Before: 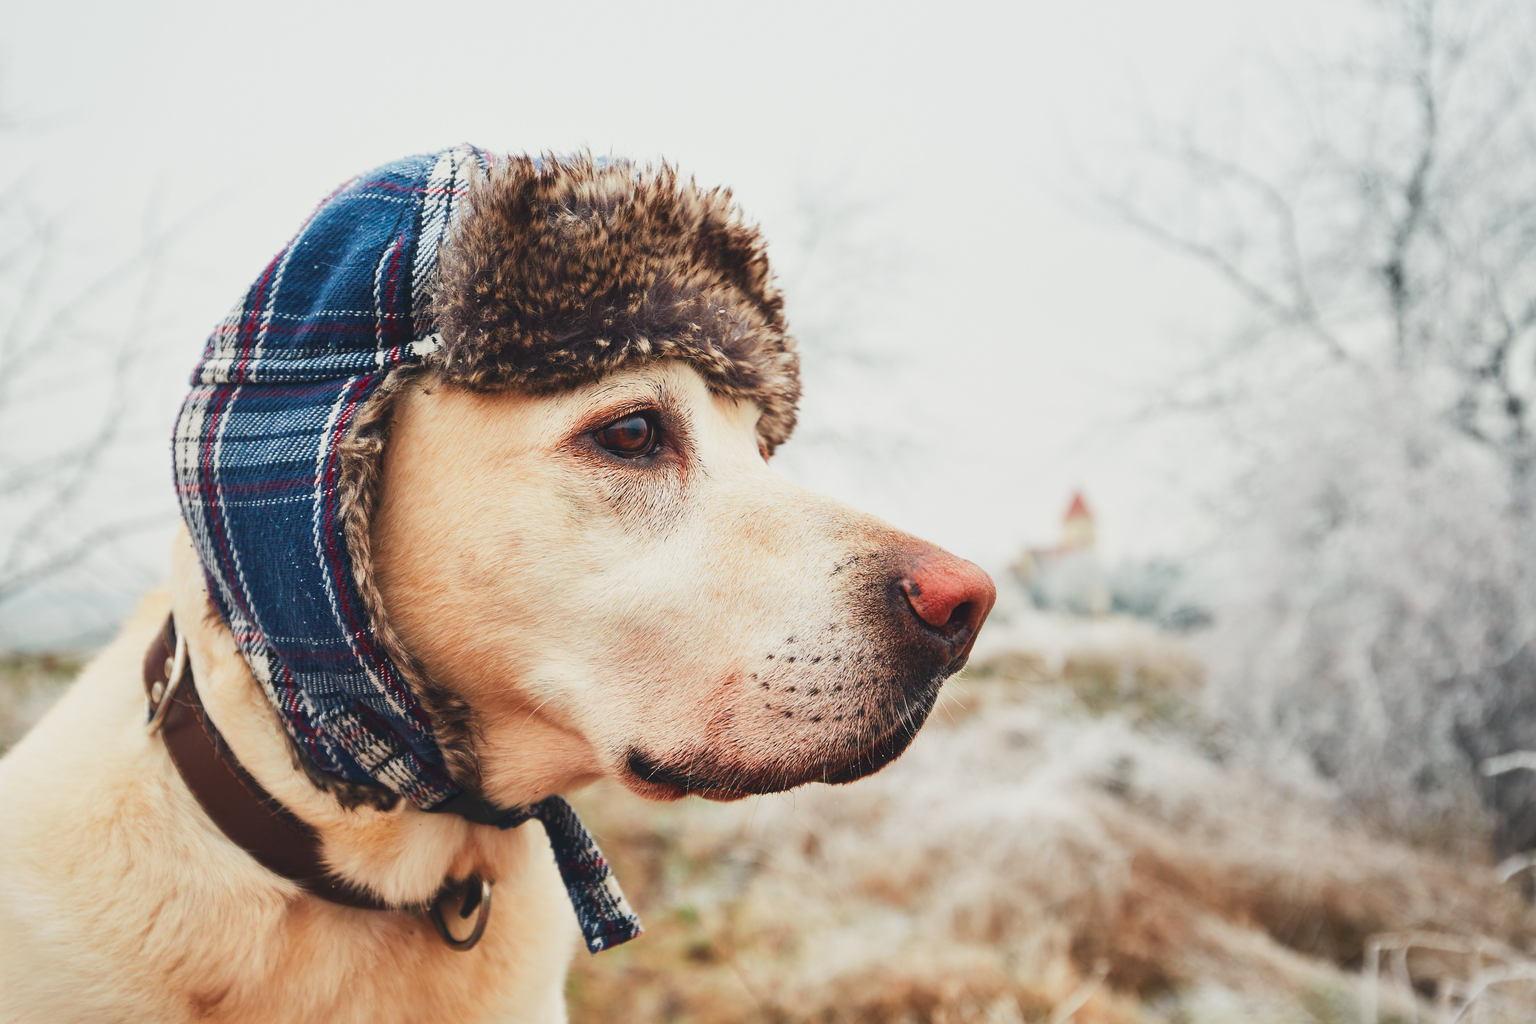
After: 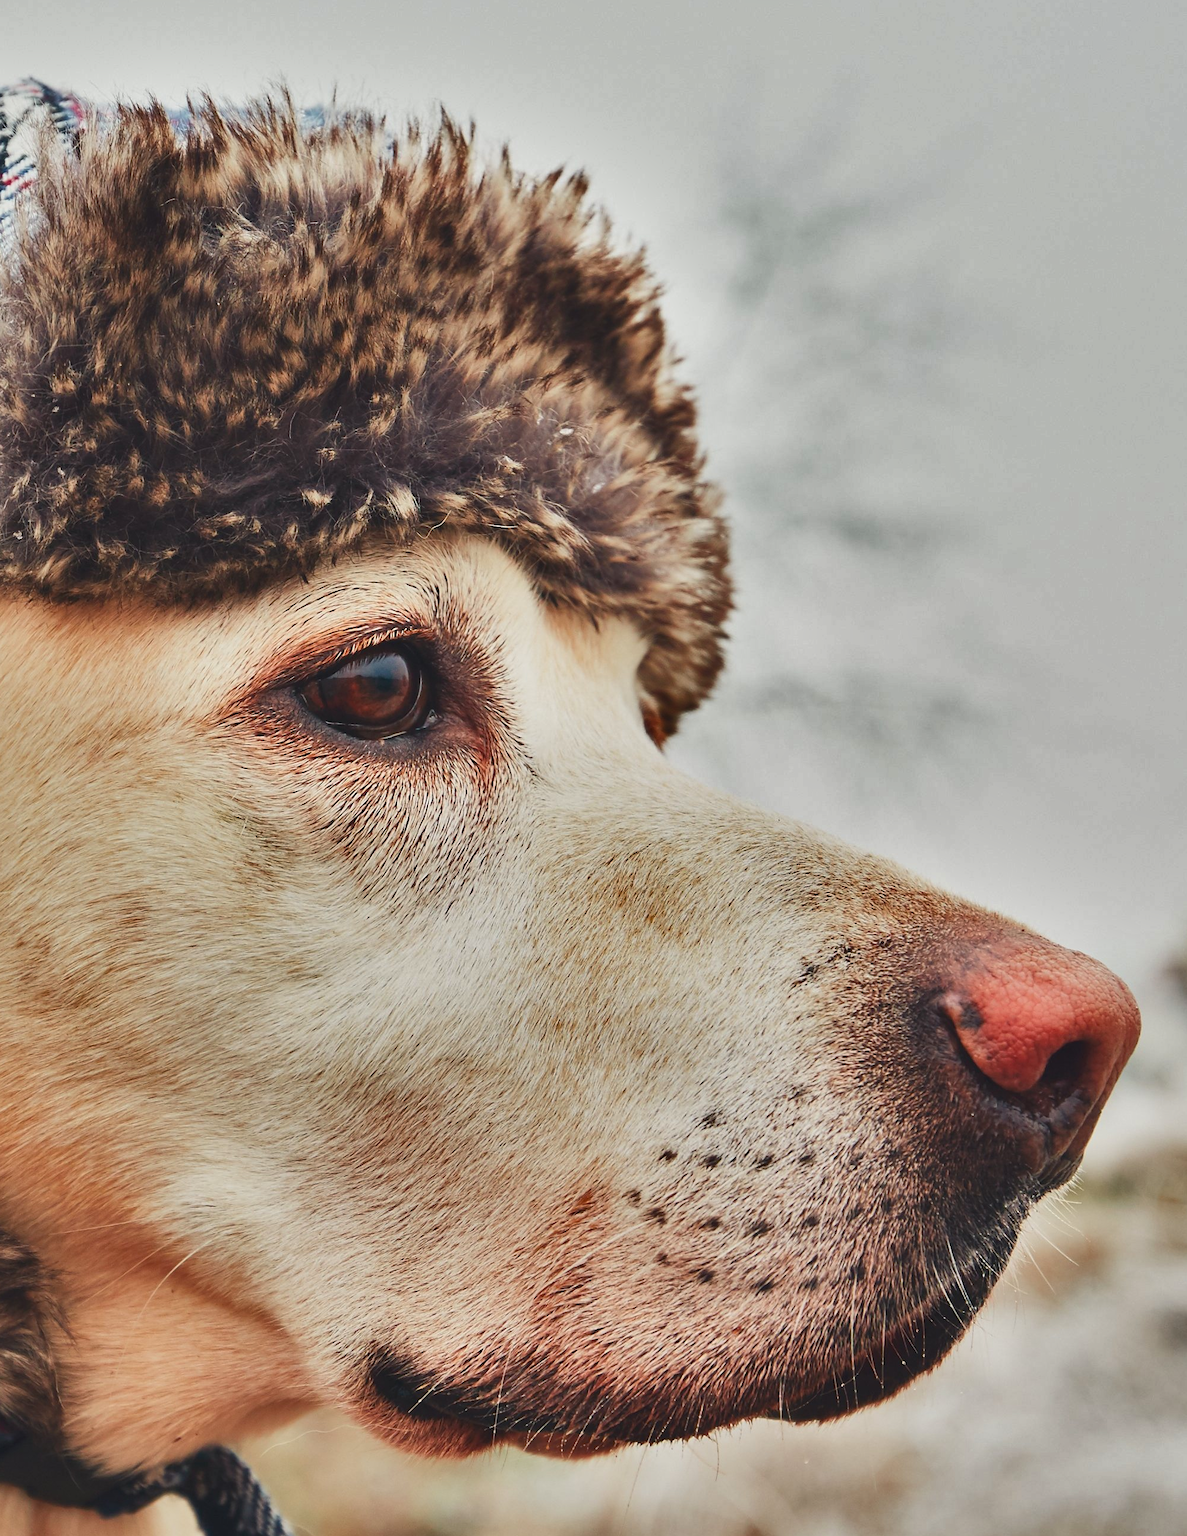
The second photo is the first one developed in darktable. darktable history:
crop and rotate: left 29.449%, top 10.315%, right 33.637%, bottom 18.086%
shadows and highlights: radius 109.29, shadows 41.3, highlights -71.82, low approximation 0.01, soften with gaussian
